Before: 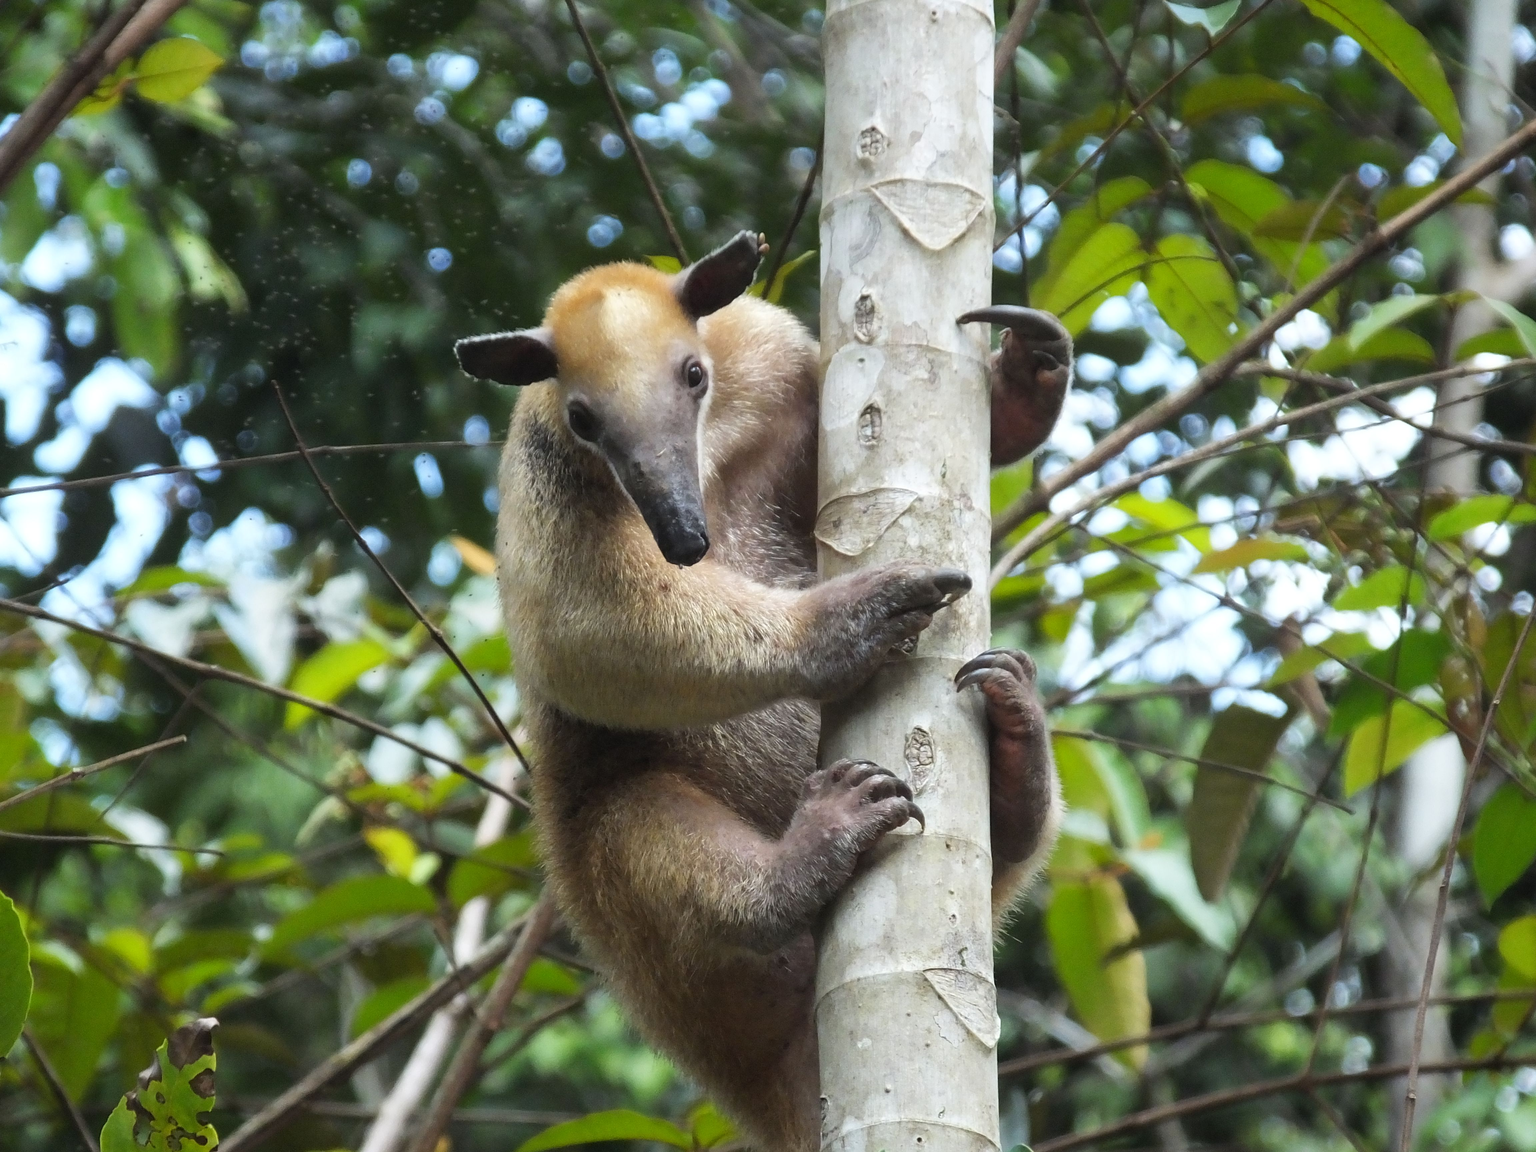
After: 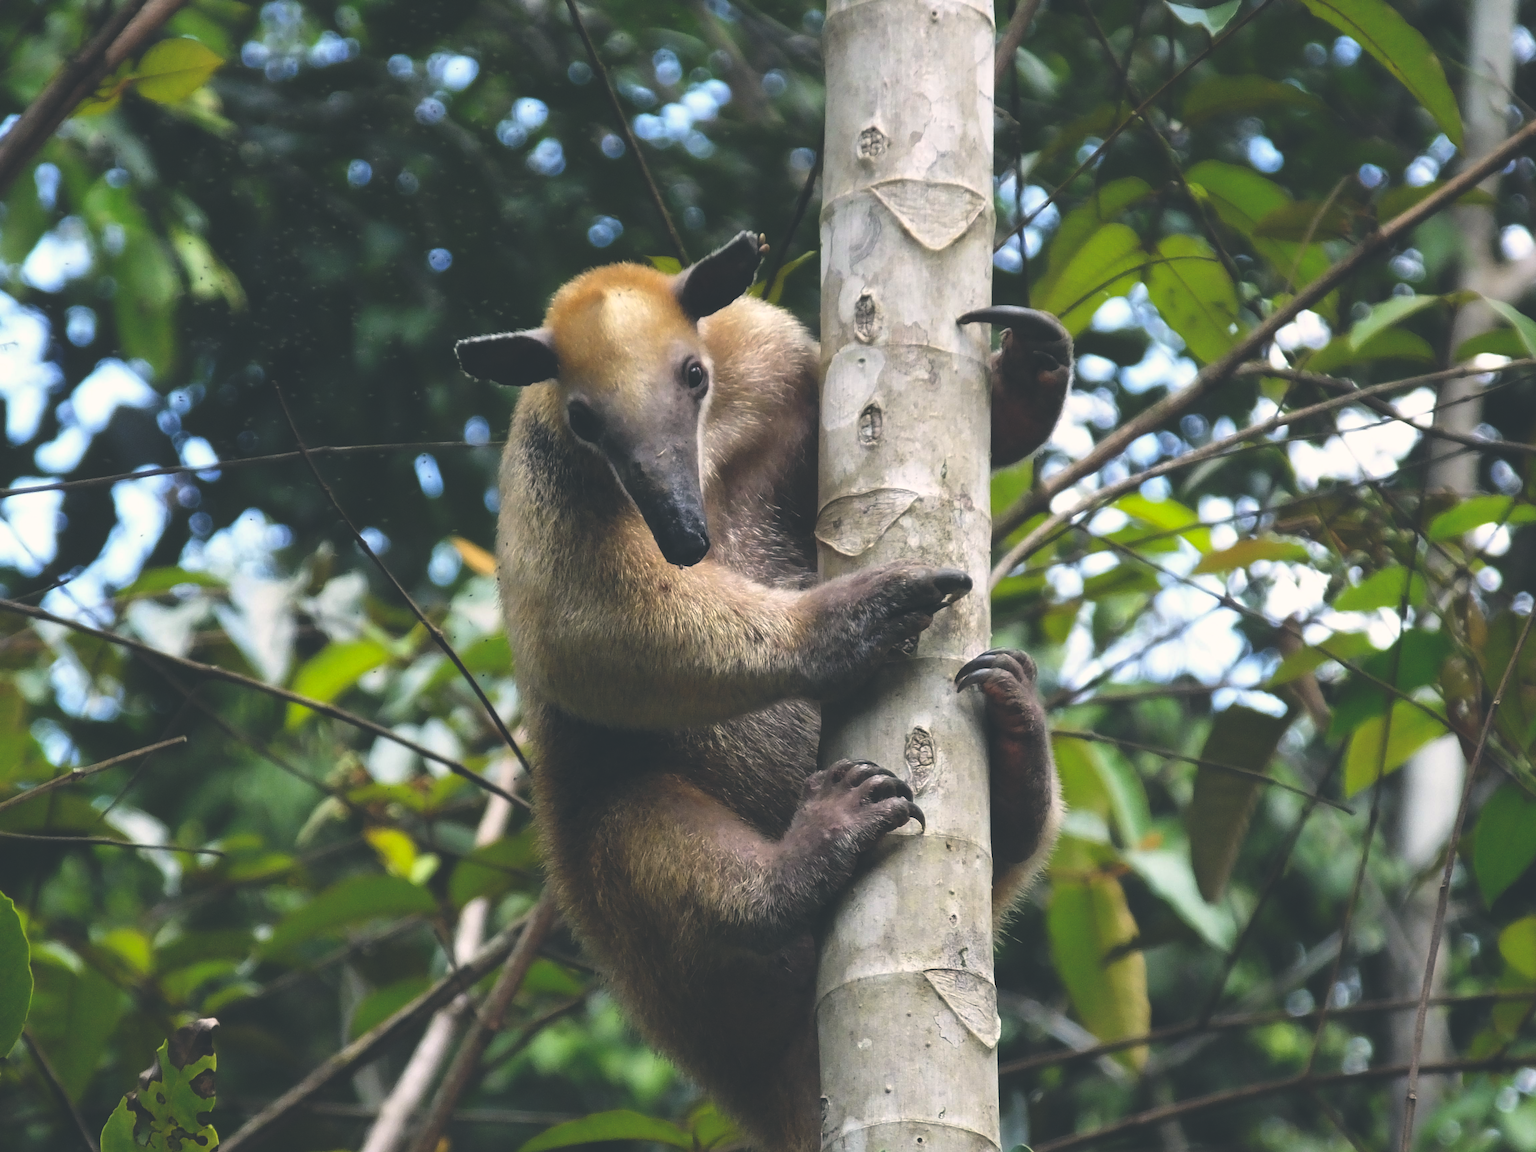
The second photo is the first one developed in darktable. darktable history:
color correction: highlights a* 5.38, highlights b* 5.3, shadows a* -4.26, shadows b* -5.11
rgb curve: curves: ch0 [(0, 0.186) (0.314, 0.284) (0.775, 0.708) (1, 1)], compensate middle gray true, preserve colors none
